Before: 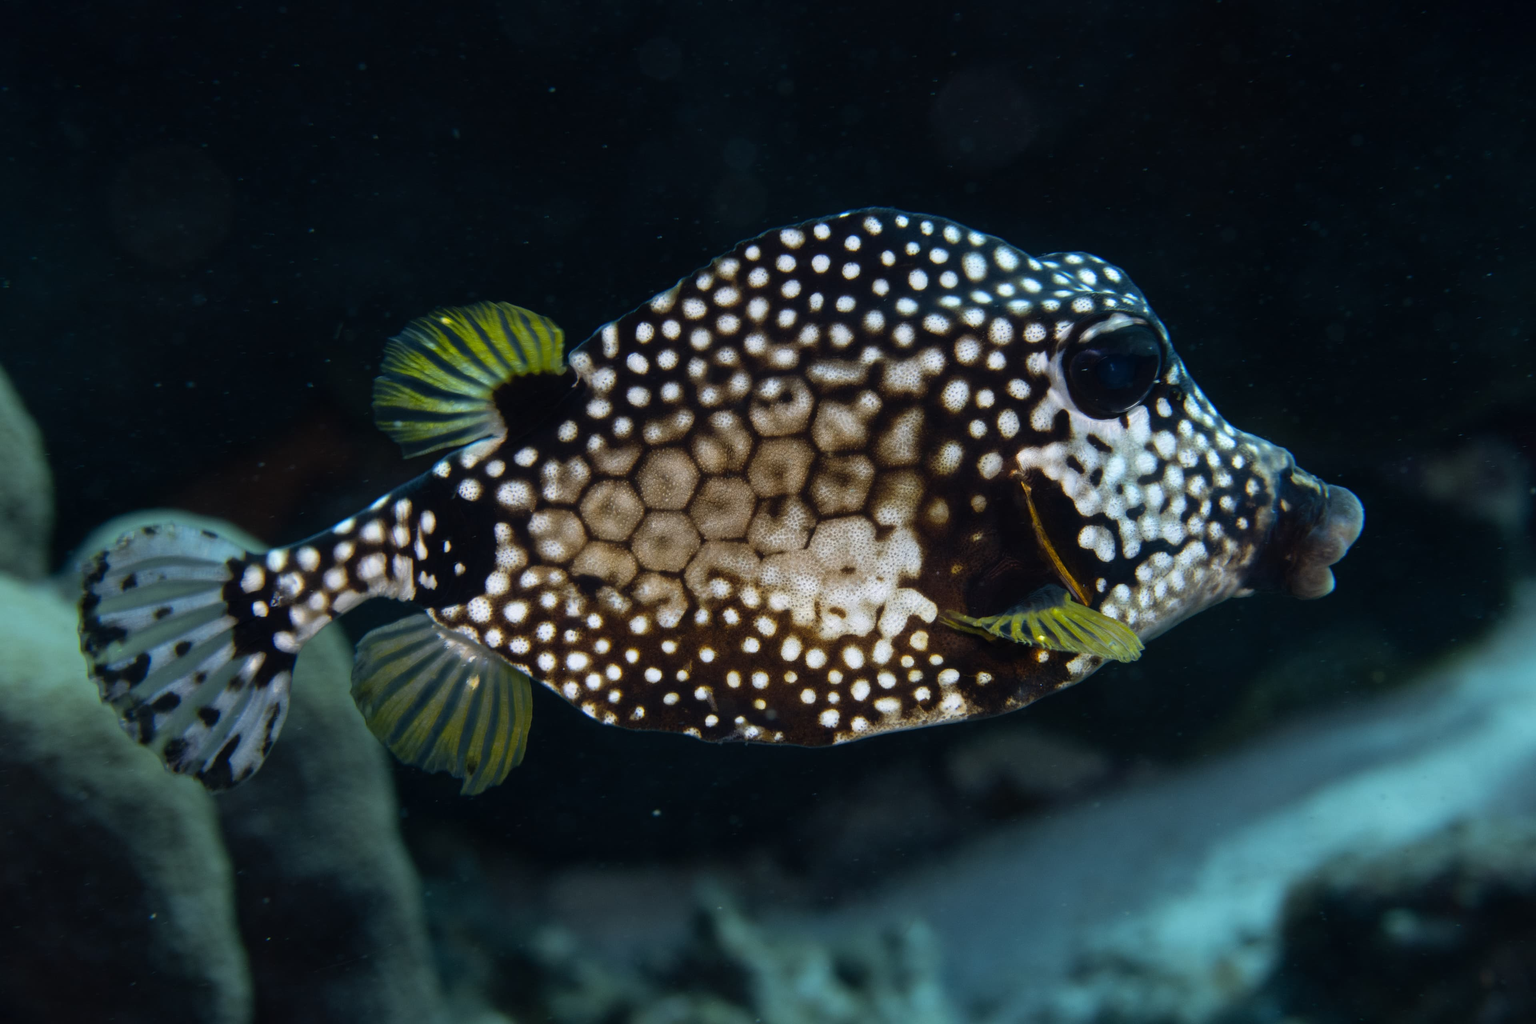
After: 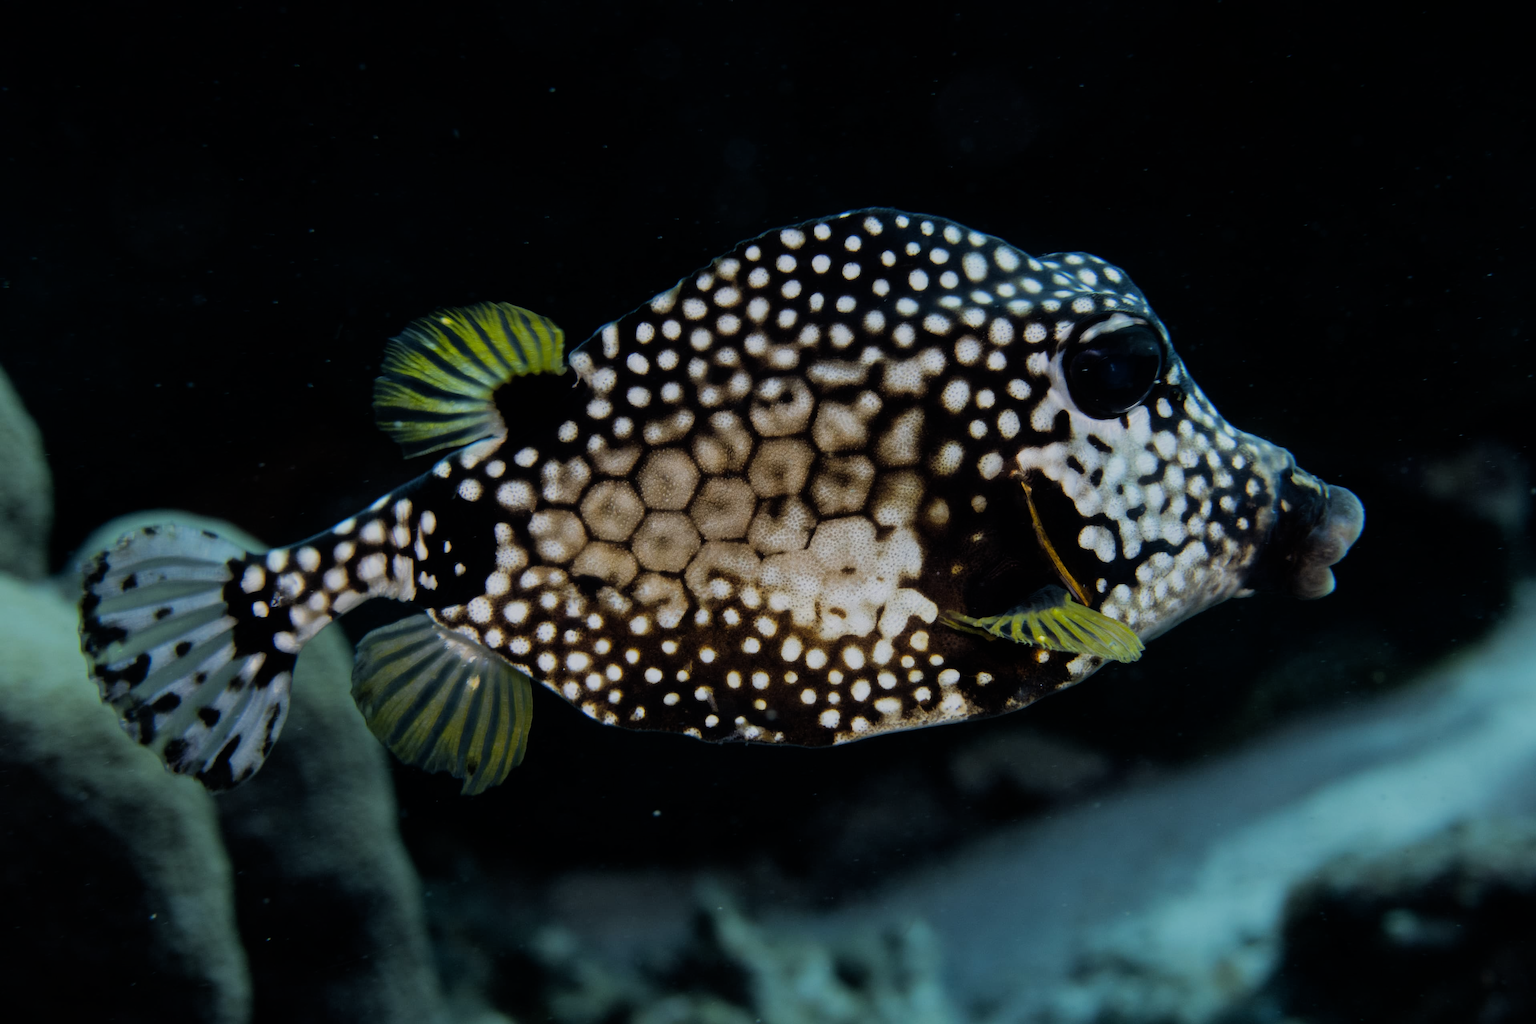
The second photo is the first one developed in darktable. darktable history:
filmic rgb: black relative exposure -7.16 EV, white relative exposure 5.37 EV, hardness 3.03
